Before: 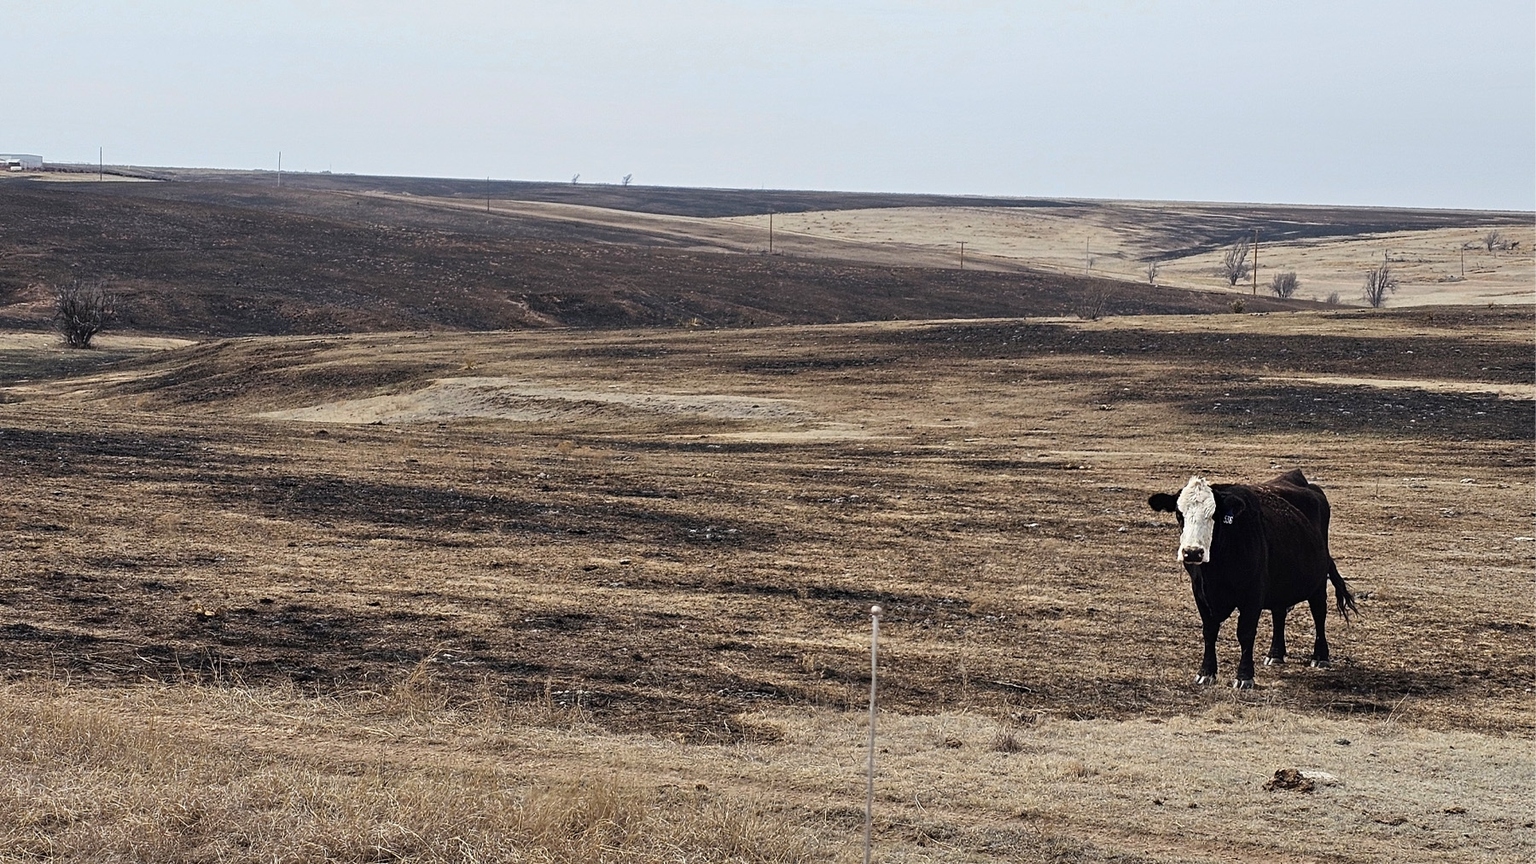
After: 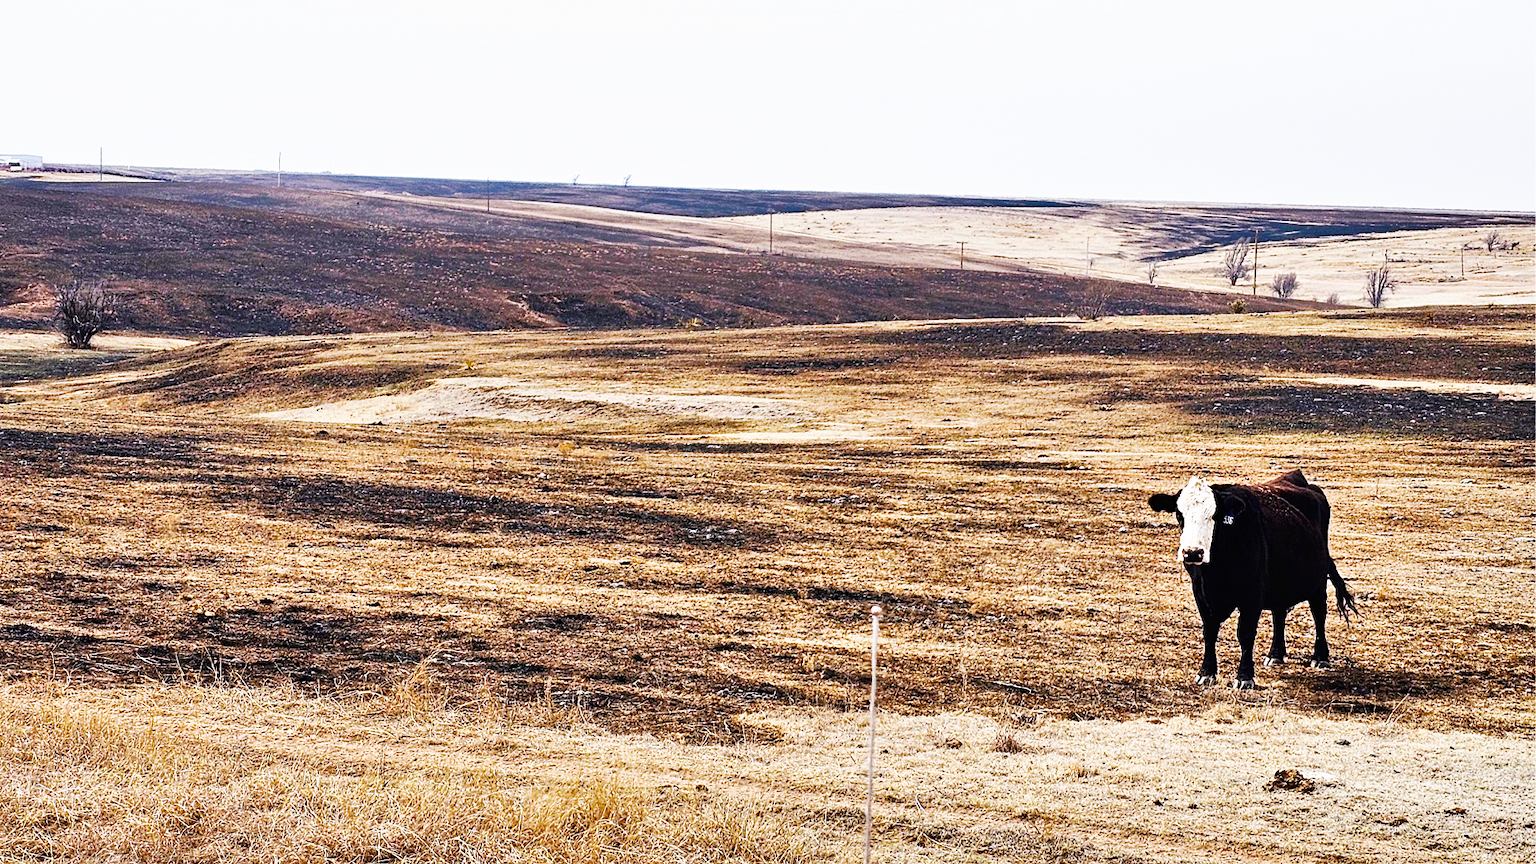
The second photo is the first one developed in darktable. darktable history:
base curve: curves: ch0 [(0, 0) (0.007, 0.004) (0.027, 0.03) (0.046, 0.07) (0.207, 0.54) (0.442, 0.872) (0.673, 0.972) (1, 1)], preserve colors none
color balance rgb: highlights gain › chroma 2.055%, highlights gain › hue 288.87°, linear chroma grading › global chroma 5.506%, perceptual saturation grading › global saturation 26.28%, perceptual saturation grading › highlights -28.983%, perceptual saturation grading › mid-tones 15.584%, perceptual saturation grading › shadows 33.705%, global vibrance 20%
shadows and highlights: low approximation 0.01, soften with gaussian
